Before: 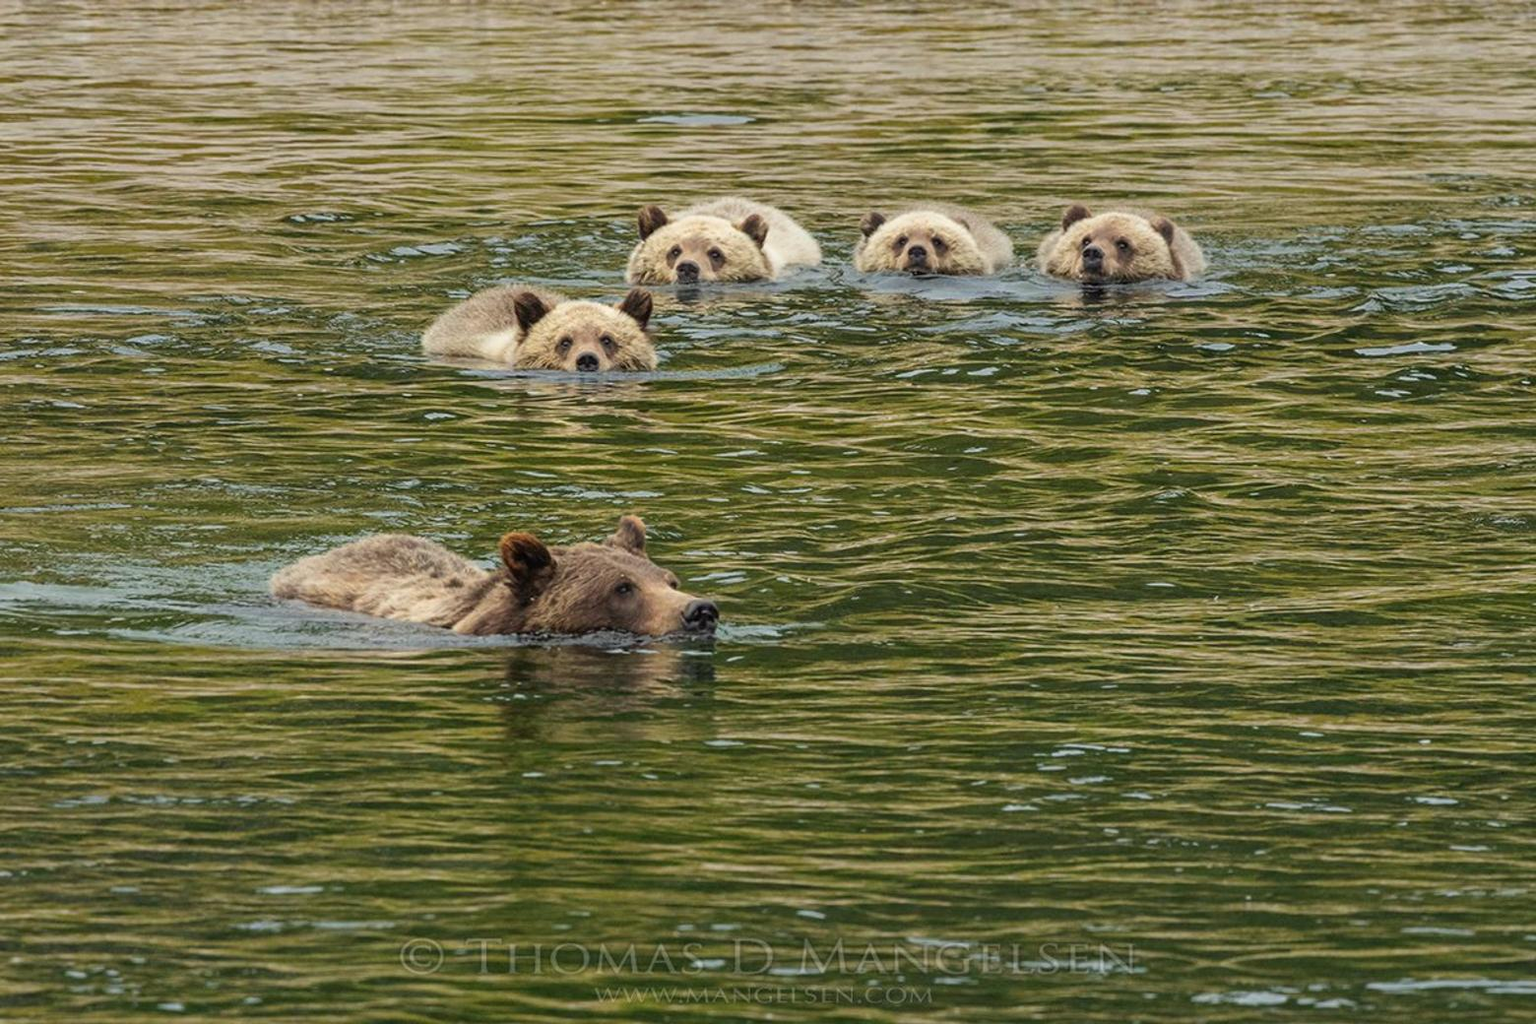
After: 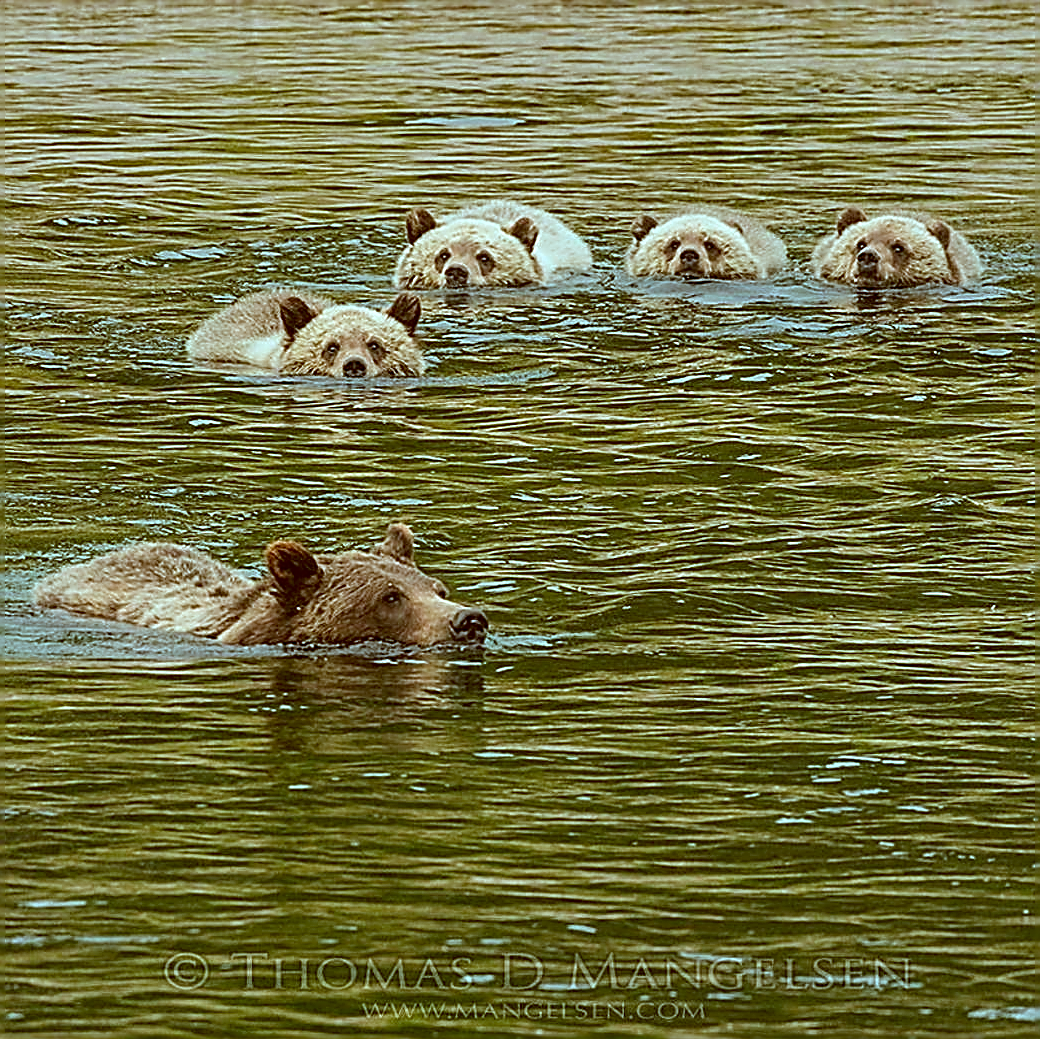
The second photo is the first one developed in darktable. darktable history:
crop and rotate: left 15.546%, right 17.787%
sharpen: amount 2
color correction: highlights a* -14.62, highlights b* -16.22, shadows a* 10.12, shadows b* 29.4
